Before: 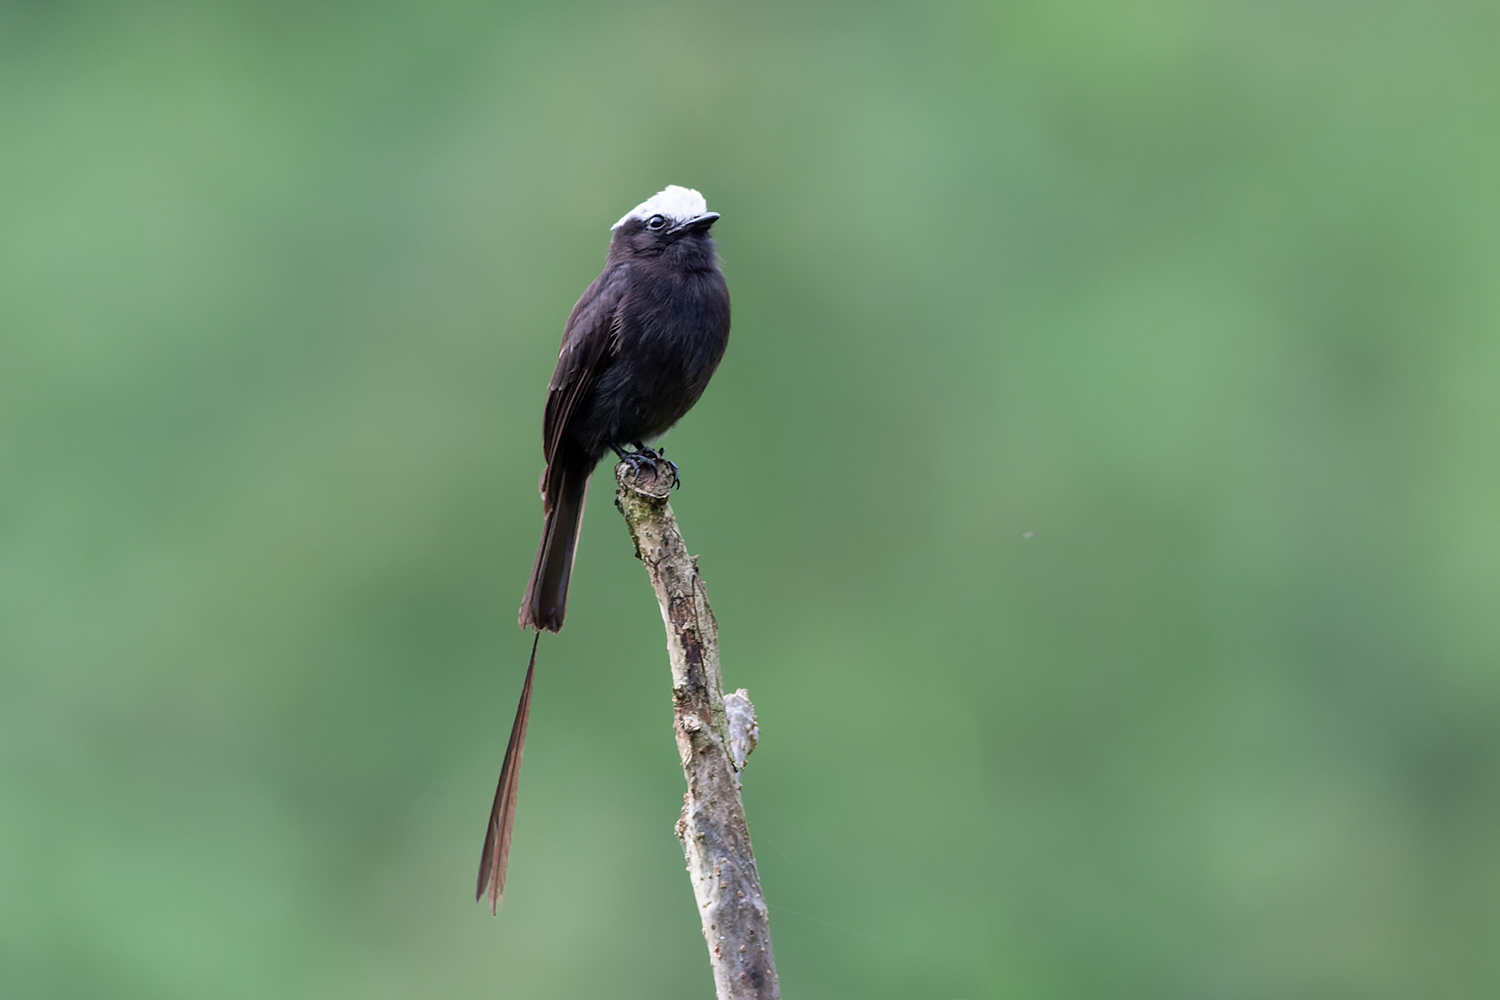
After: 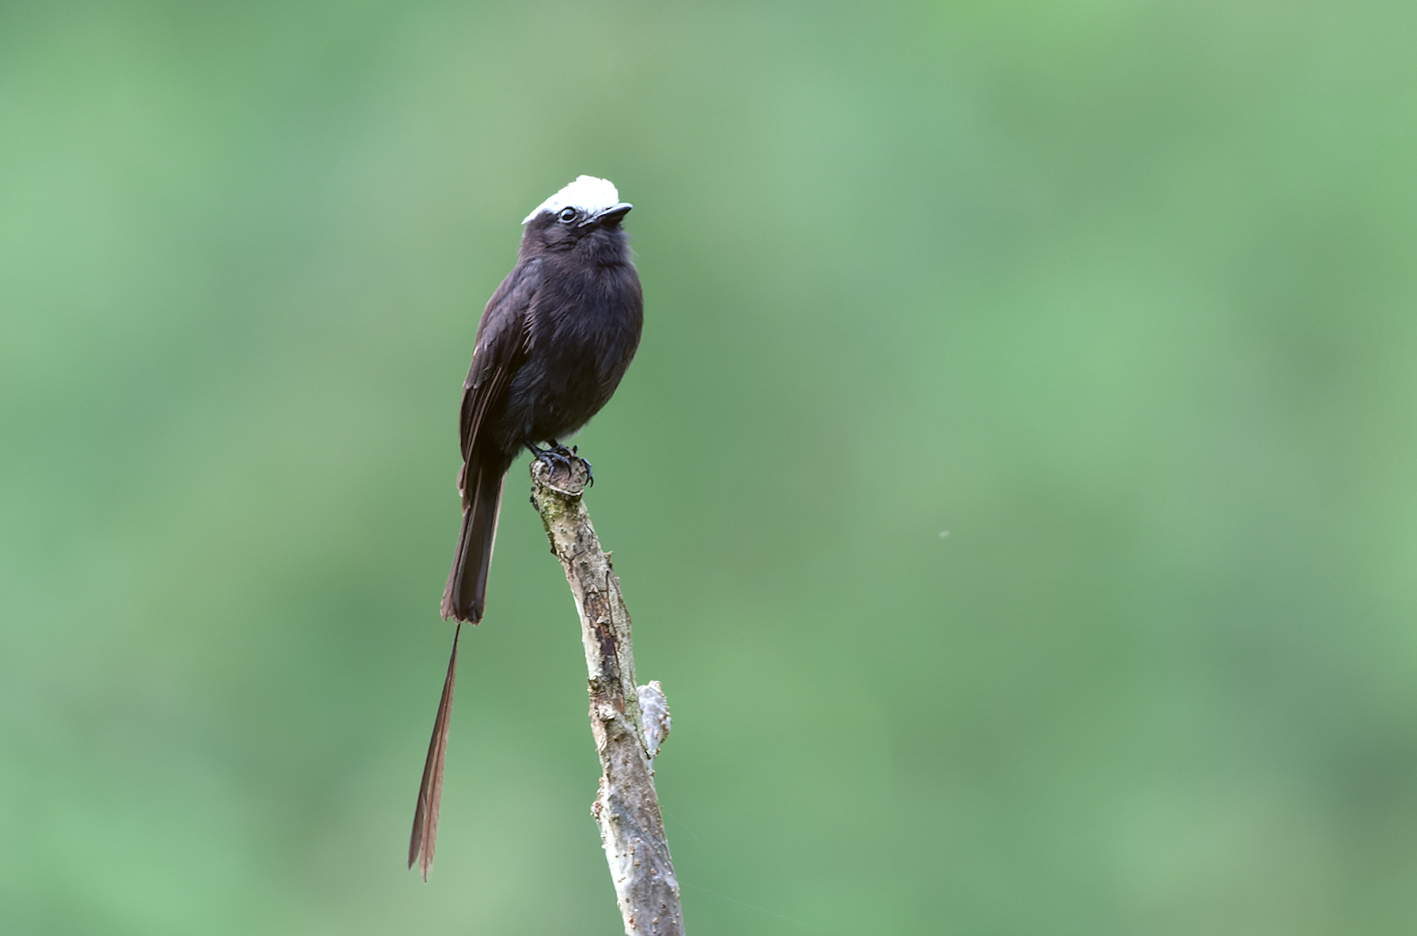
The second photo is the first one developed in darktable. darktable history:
rotate and perspective: rotation 0.062°, lens shift (vertical) 0.115, lens shift (horizontal) -0.133, crop left 0.047, crop right 0.94, crop top 0.061, crop bottom 0.94
color balance: lift [1.004, 1.002, 1.002, 0.998], gamma [1, 1.007, 1.002, 0.993], gain [1, 0.977, 1.013, 1.023], contrast -3.64%
exposure: exposure 0.376 EV, compensate highlight preservation false
